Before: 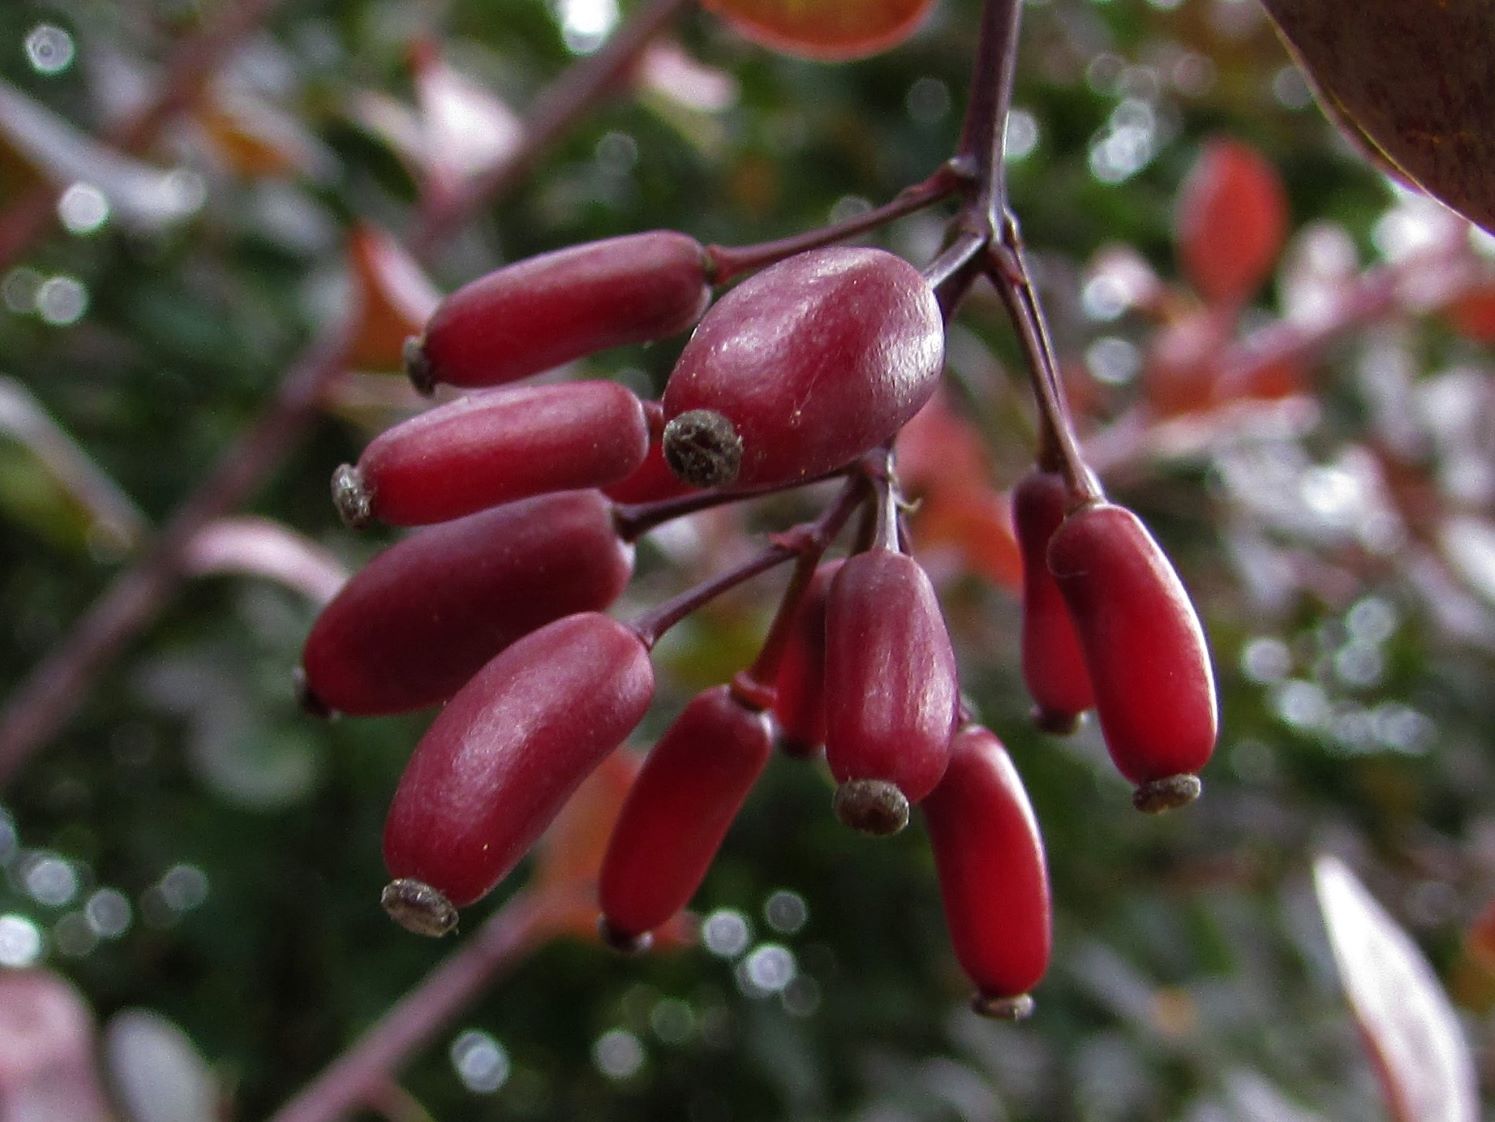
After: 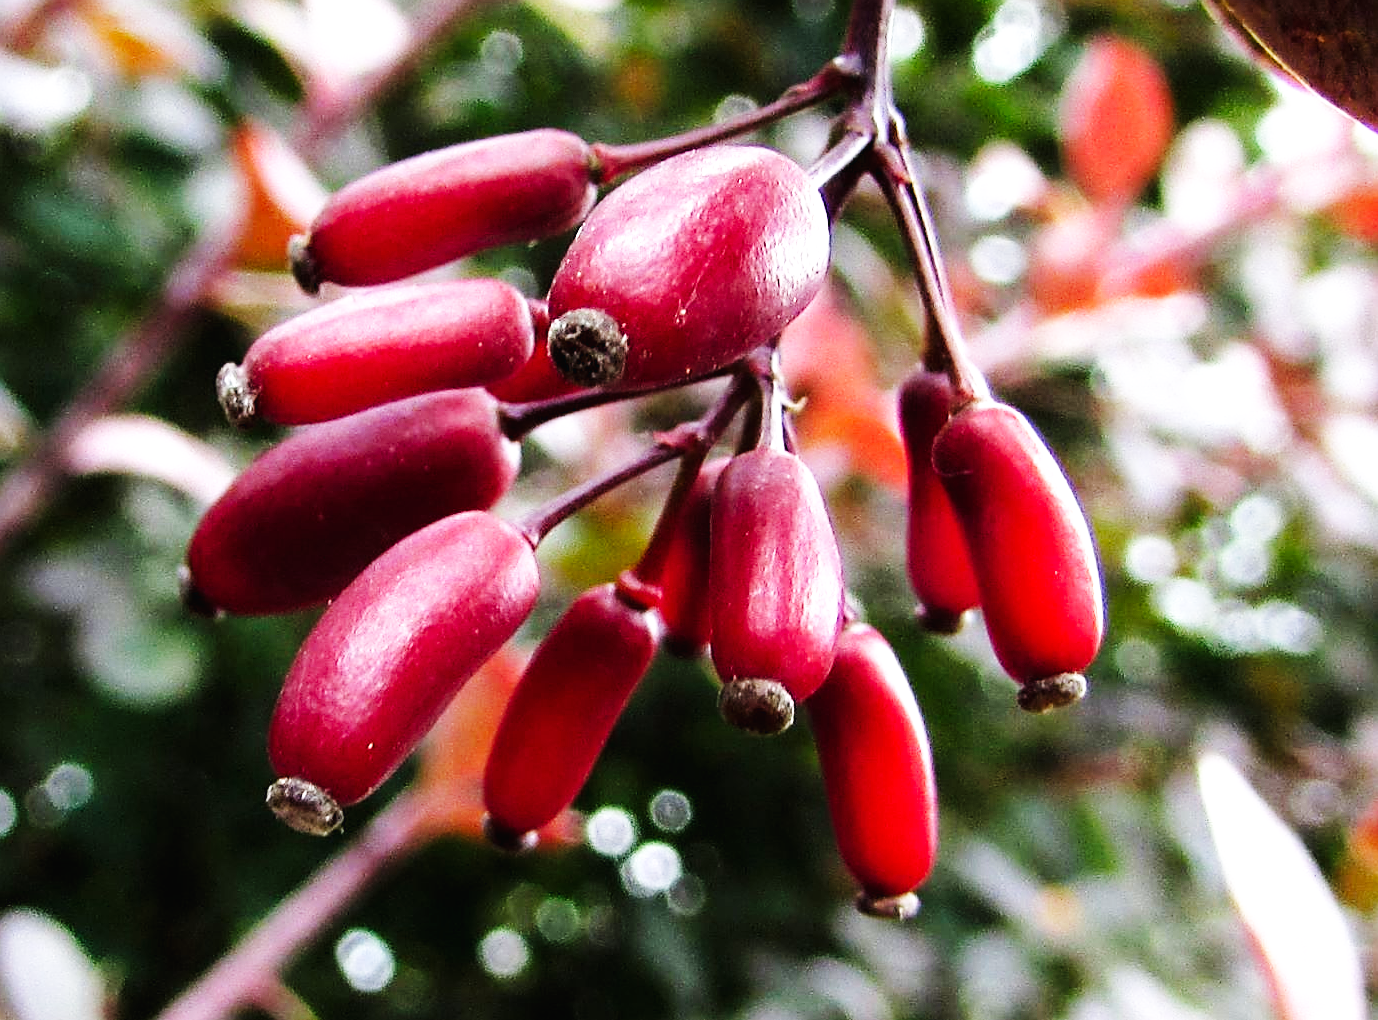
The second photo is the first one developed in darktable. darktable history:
crop and rotate: left 7.772%, top 9.032%
sharpen: on, module defaults
base curve: curves: ch0 [(0, 0.003) (0.001, 0.002) (0.006, 0.004) (0.02, 0.022) (0.048, 0.086) (0.094, 0.234) (0.162, 0.431) (0.258, 0.629) (0.385, 0.8) (0.548, 0.918) (0.751, 0.988) (1, 1)], preserve colors none
tone equalizer: -8 EV -0.744 EV, -7 EV -0.716 EV, -6 EV -0.608 EV, -5 EV -0.381 EV, -3 EV 0.383 EV, -2 EV 0.6 EV, -1 EV 0.687 EV, +0 EV 0.735 EV
